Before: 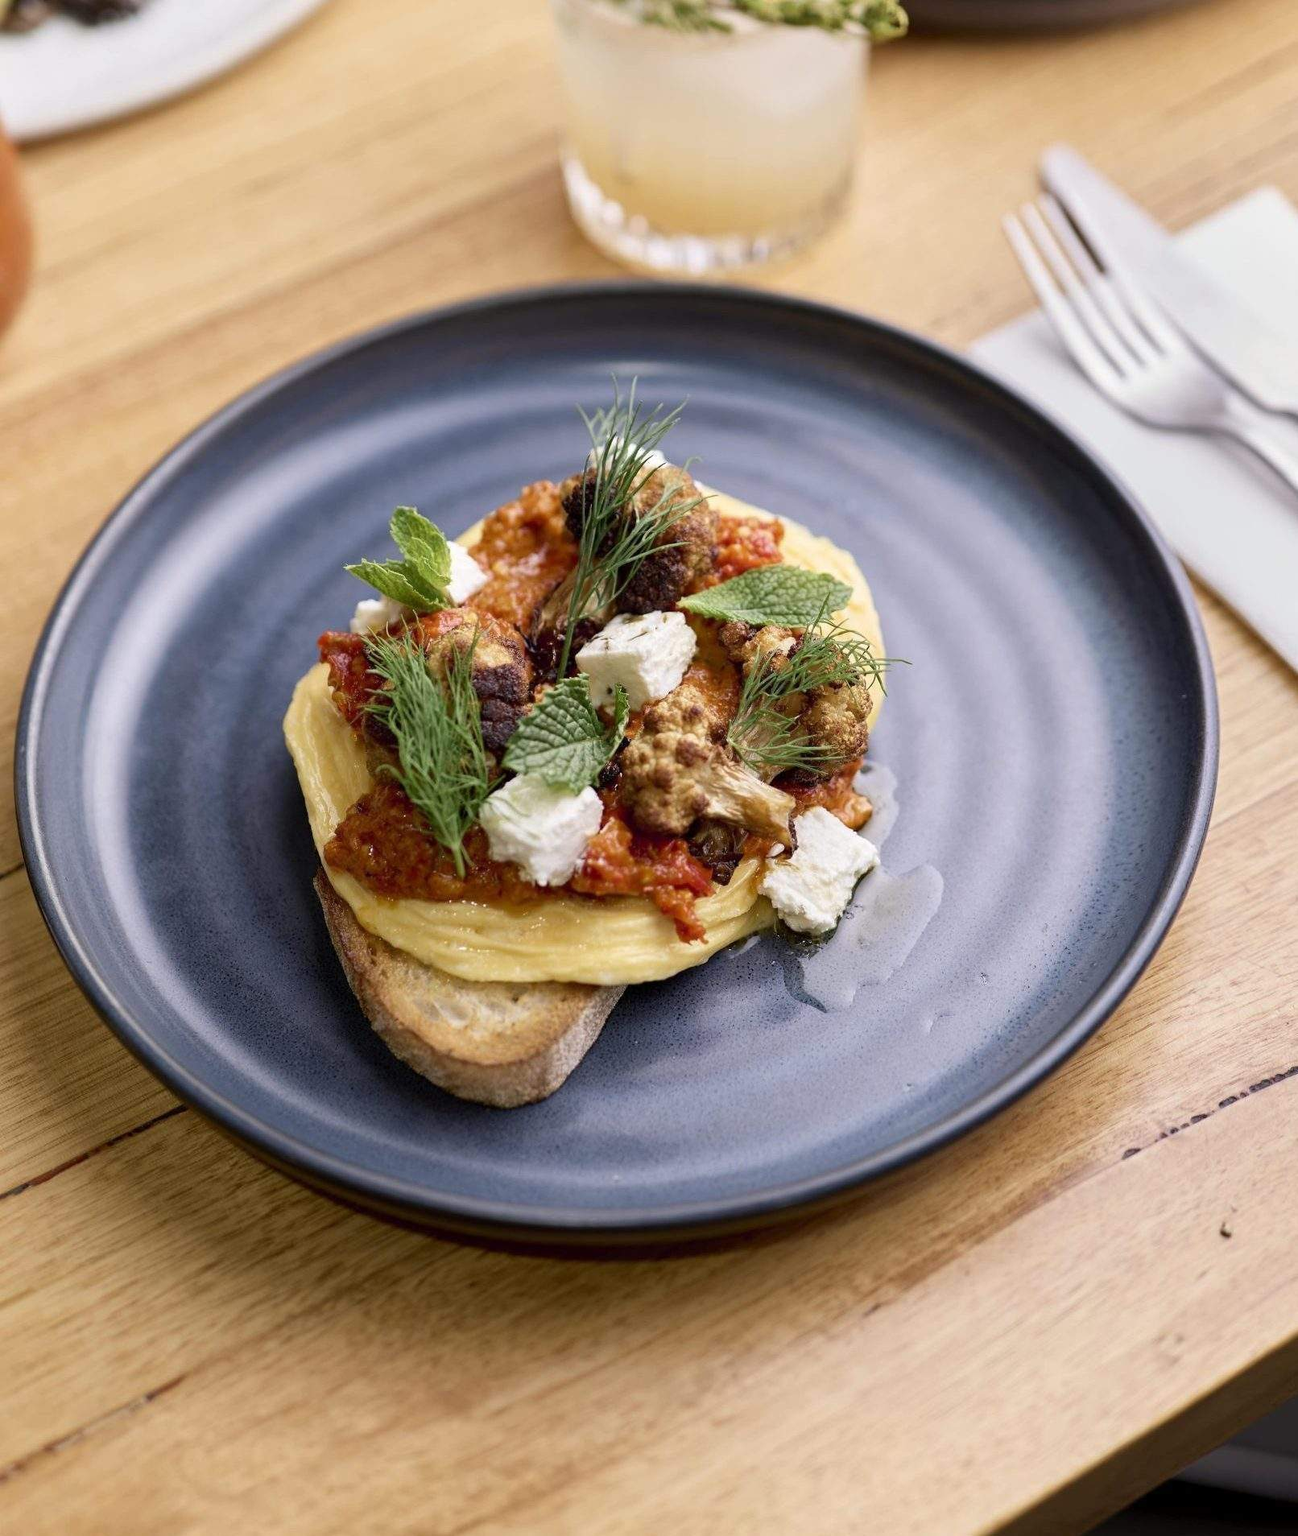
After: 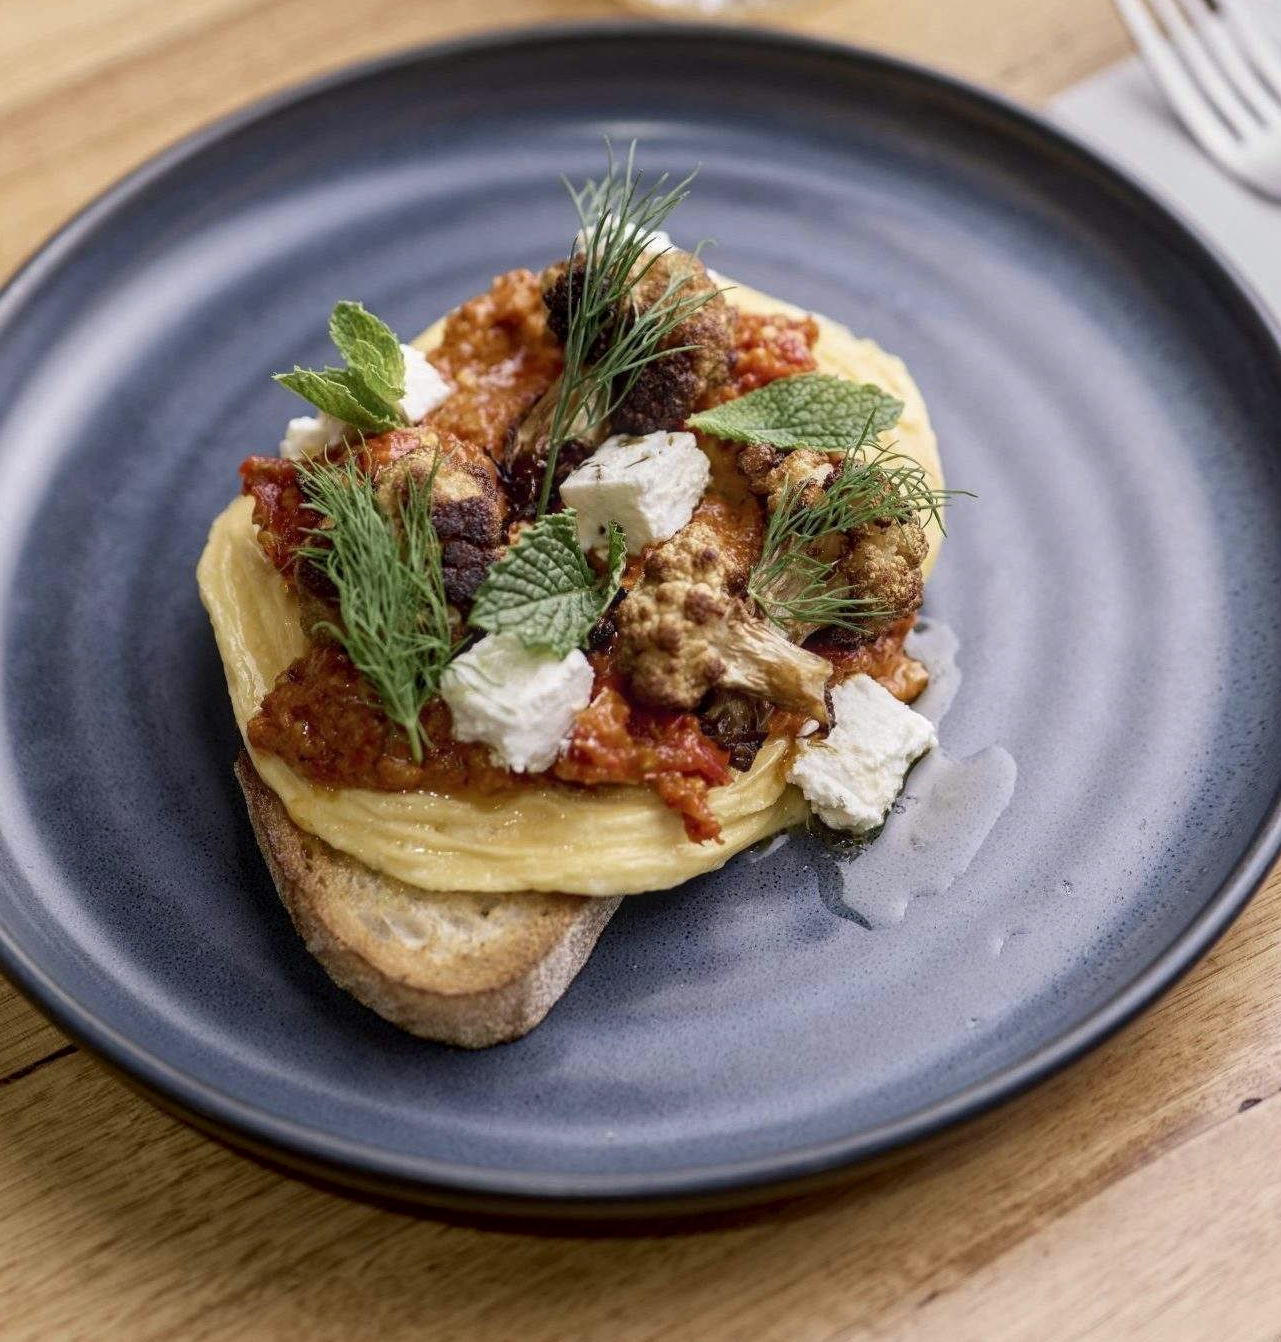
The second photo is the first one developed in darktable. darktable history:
crop: left 9.661%, top 17.229%, right 10.834%, bottom 12.403%
contrast brightness saturation: contrast -0.079, brightness -0.032, saturation -0.107
local contrast: on, module defaults
